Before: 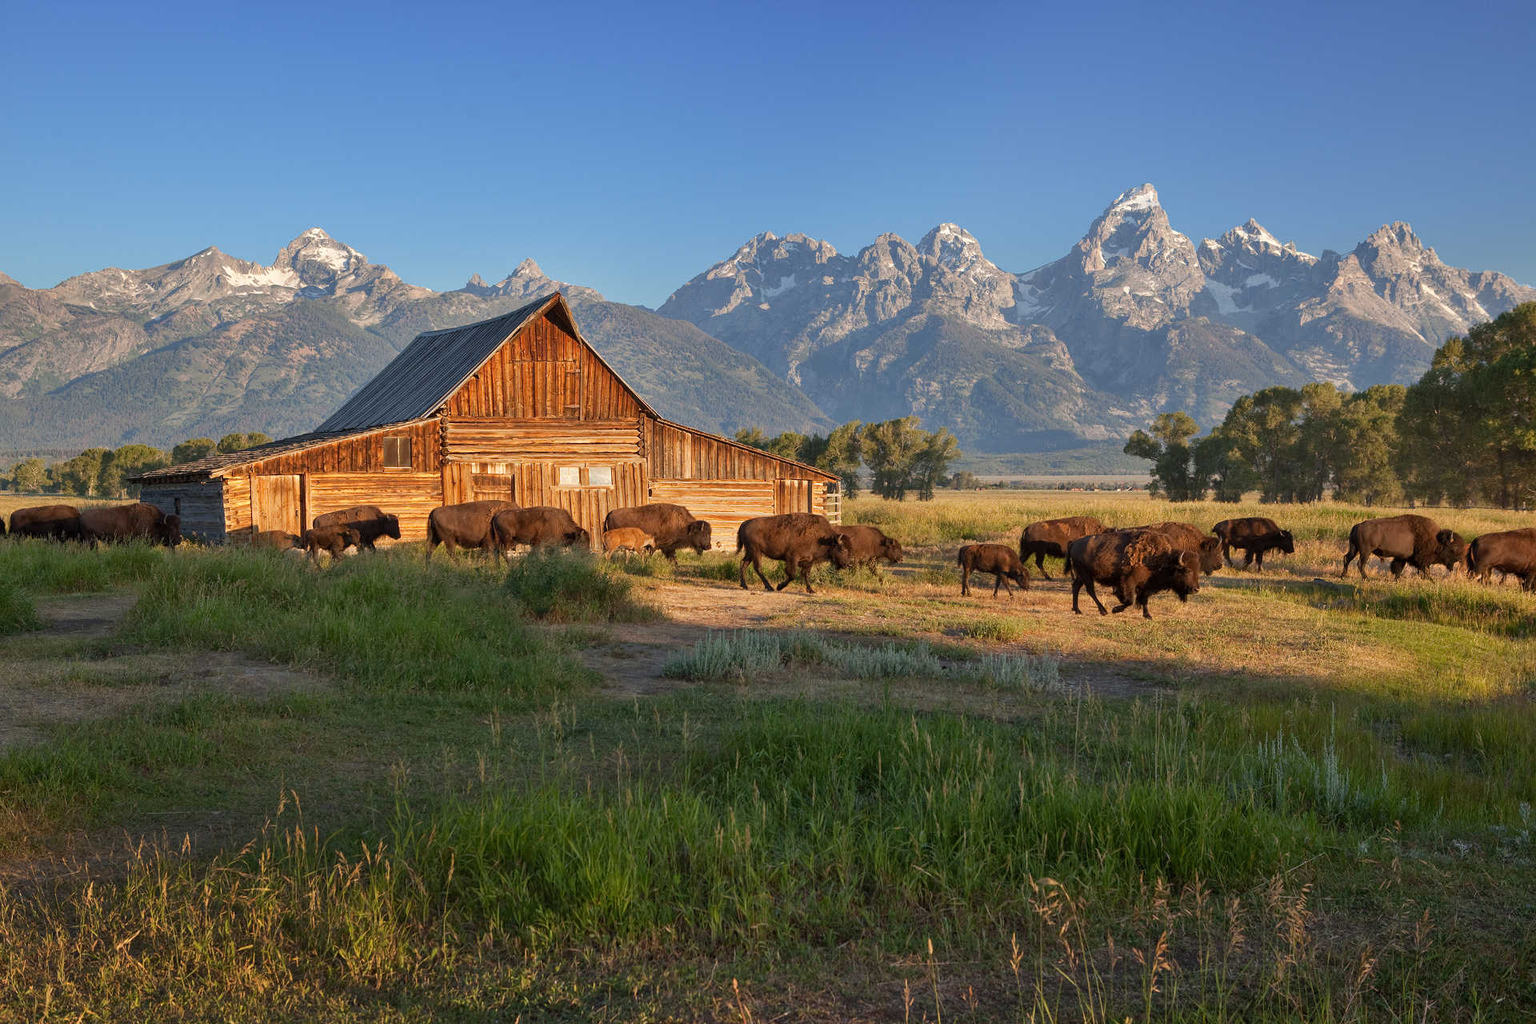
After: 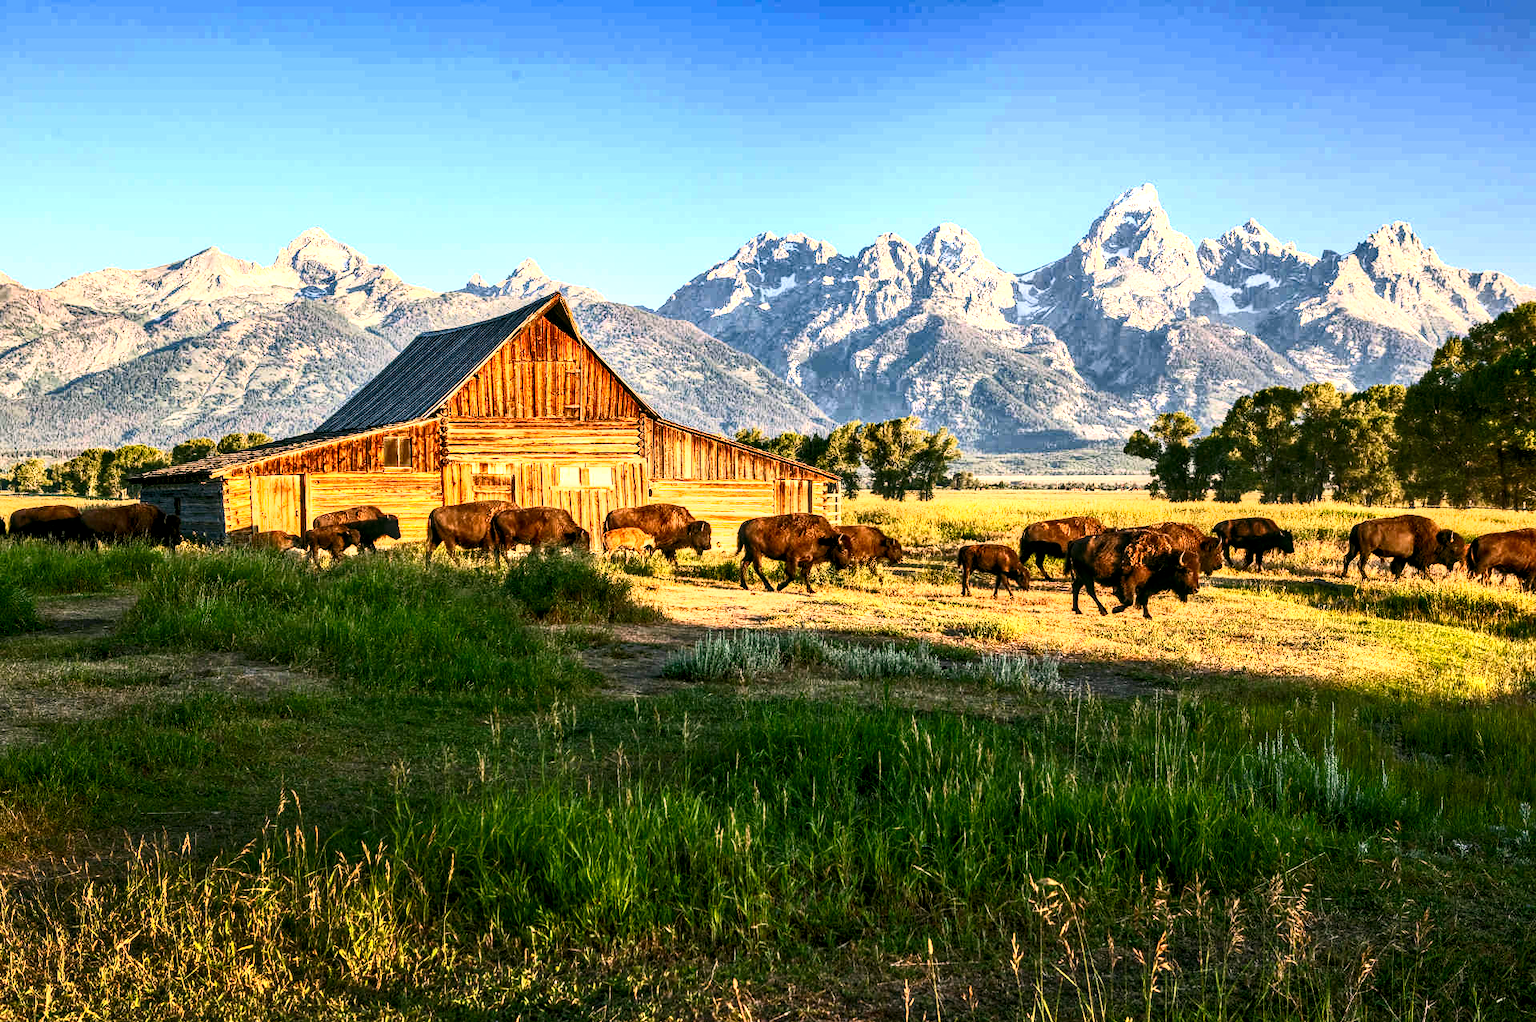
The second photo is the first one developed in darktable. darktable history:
crop: top 0.05%, bottom 0.098%
filmic rgb: black relative exposure -7.48 EV, white relative exposure 4.83 EV, hardness 3.4, color science v6 (2022)
local contrast: detail 160%
color correction: highlights a* 4.02, highlights b* 4.98, shadows a* -7.55, shadows b* 4.98
haze removal: compatibility mode true, adaptive false
contrast brightness saturation: contrast 0.83, brightness 0.59, saturation 0.59
exposure: compensate highlight preservation false
